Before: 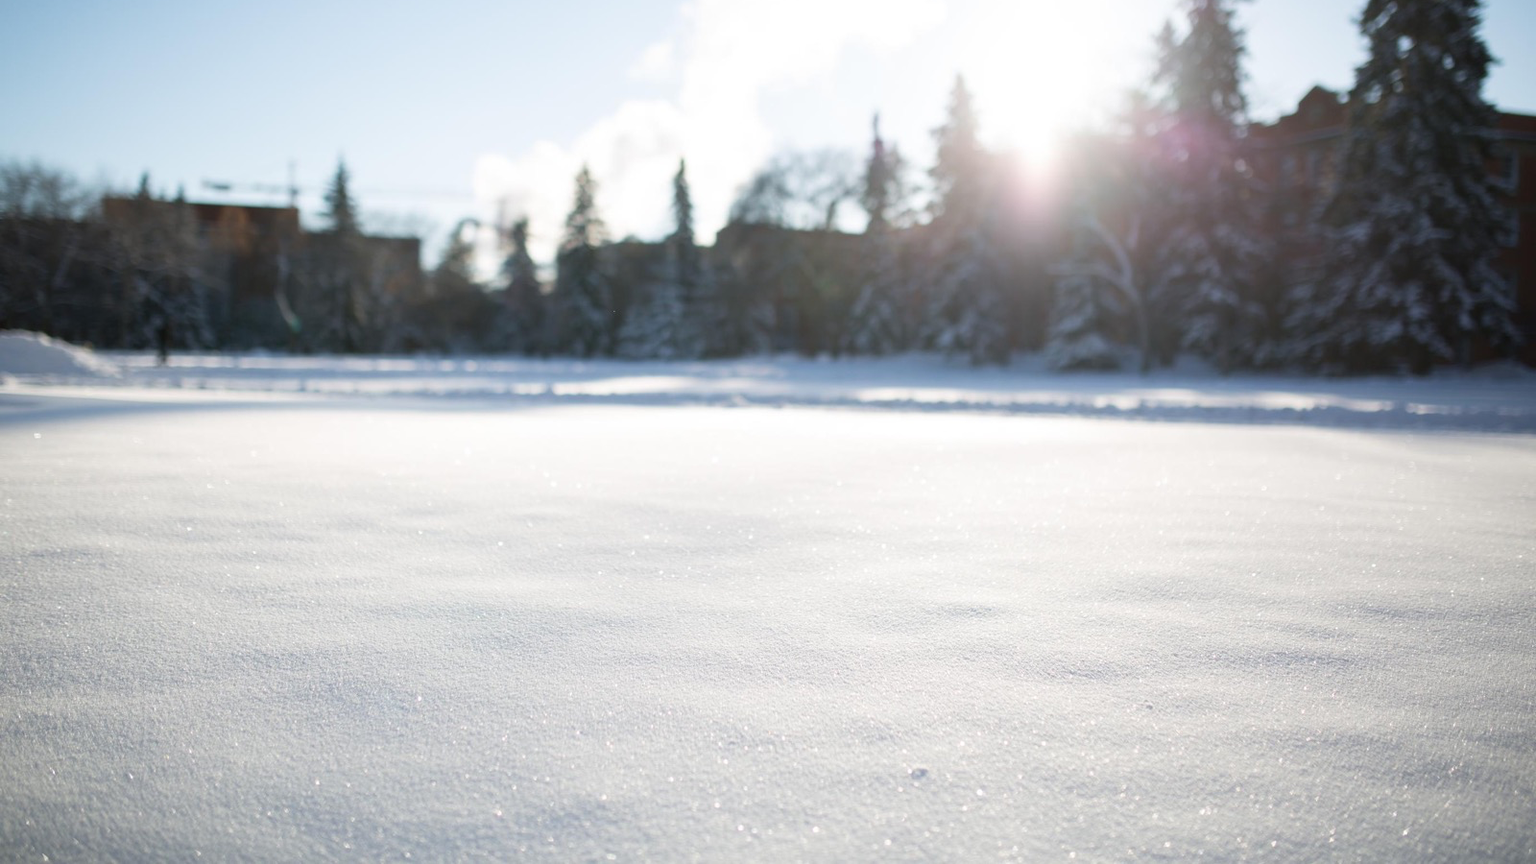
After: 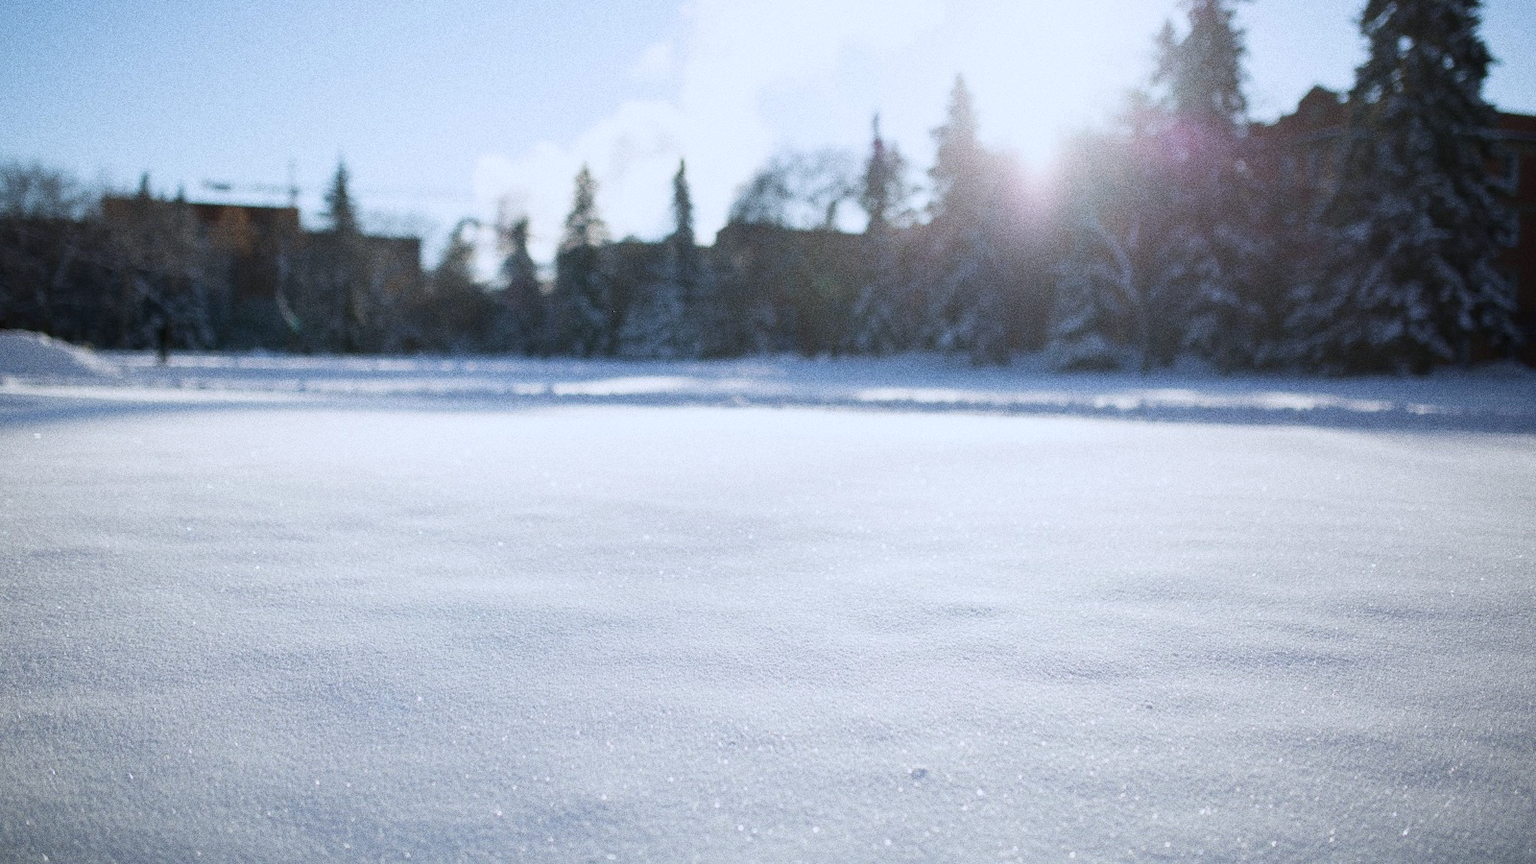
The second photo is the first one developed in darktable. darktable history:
white balance: red 0.954, blue 1.079
grain: coarseness 0.09 ISO, strength 40%
exposure: black level correction 0.001, exposure -0.2 EV, compensate highlight preservation false
